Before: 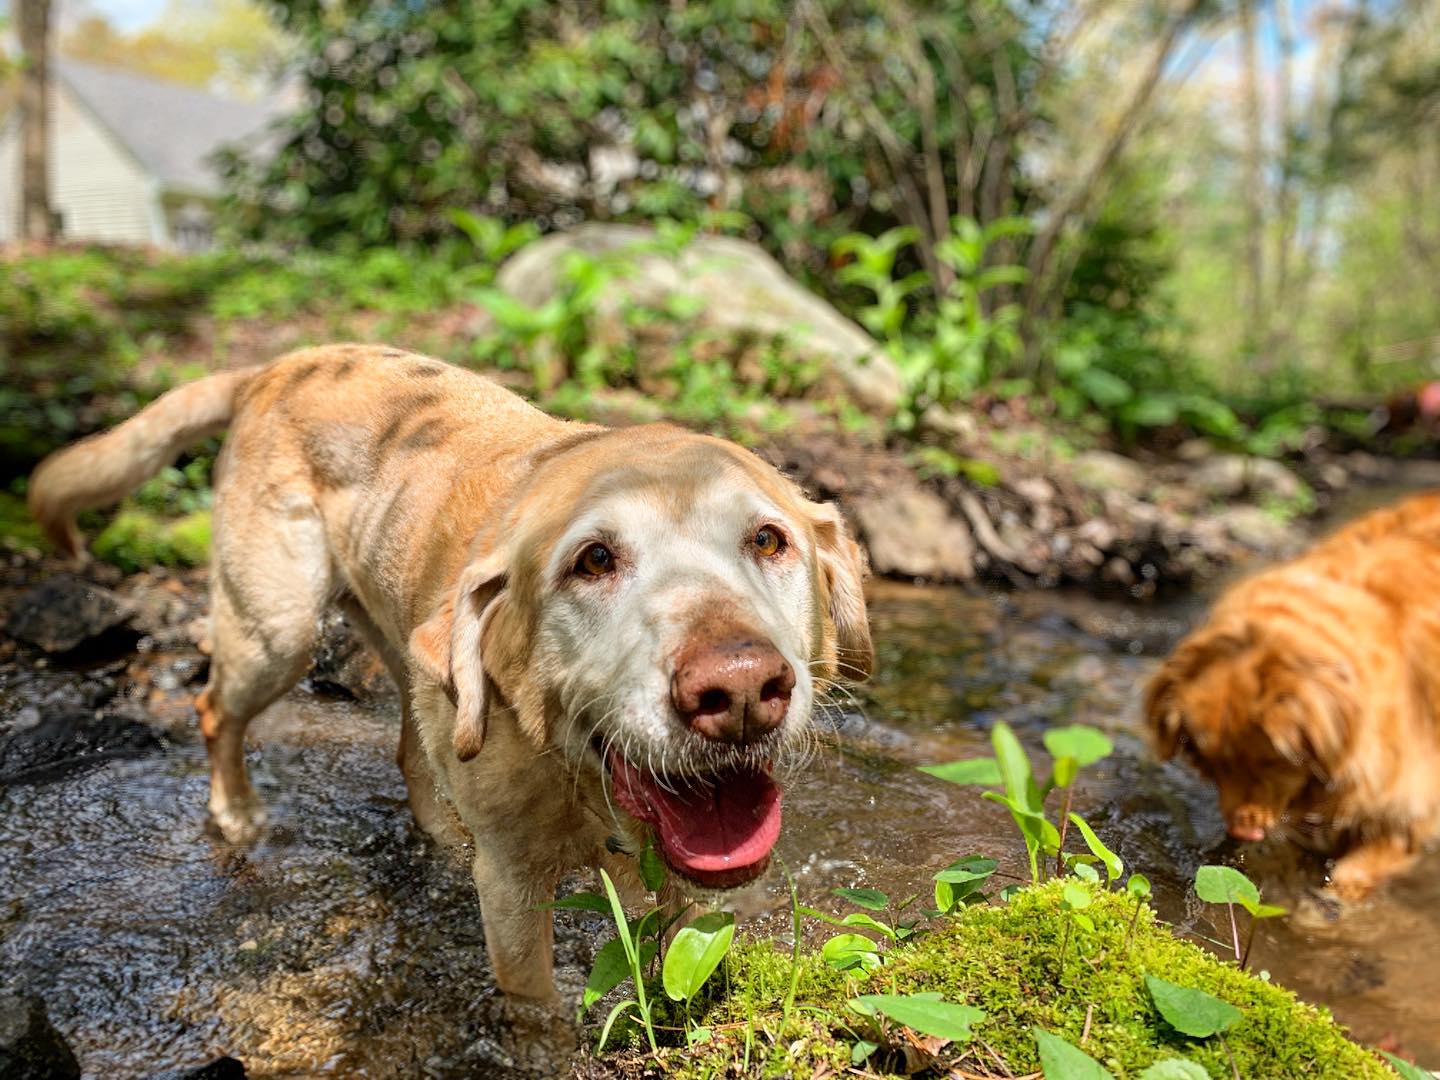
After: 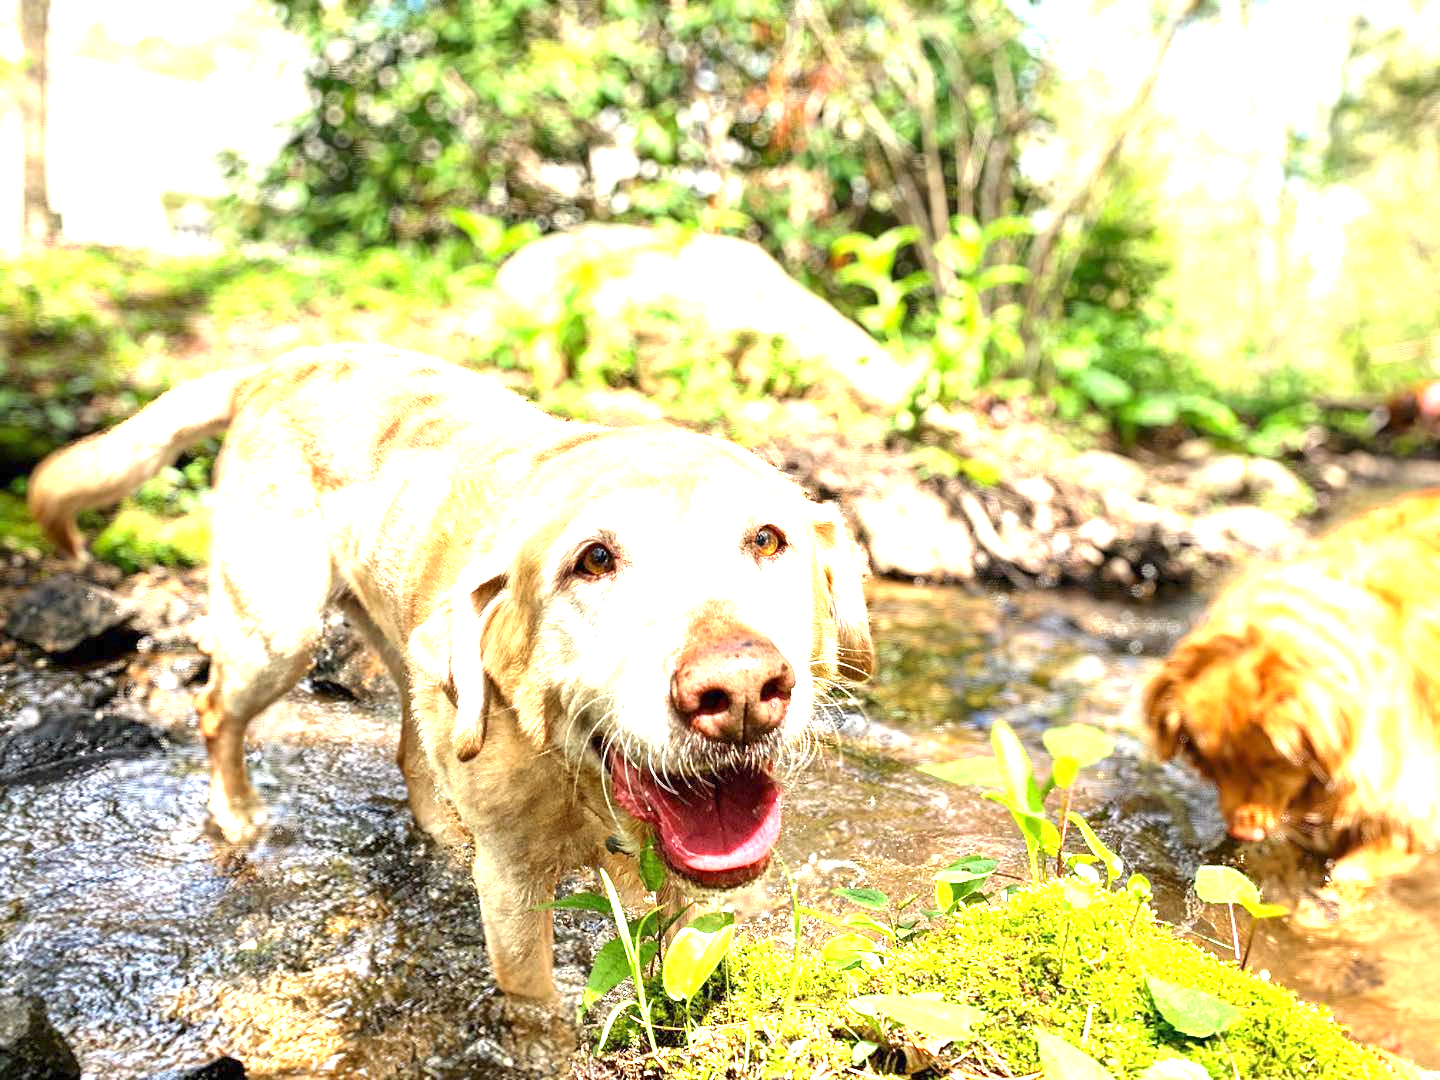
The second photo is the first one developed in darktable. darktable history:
exposure: exposure 2.04 EV, compensate highlight preservation false
